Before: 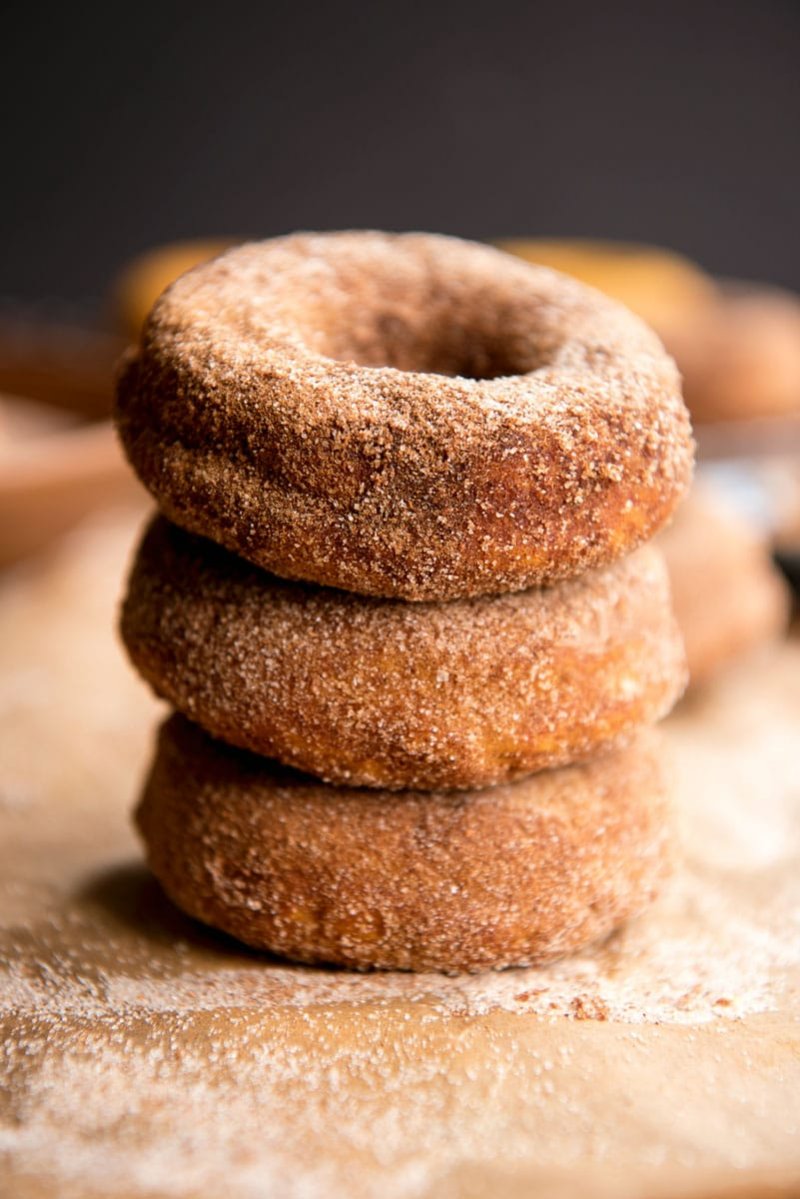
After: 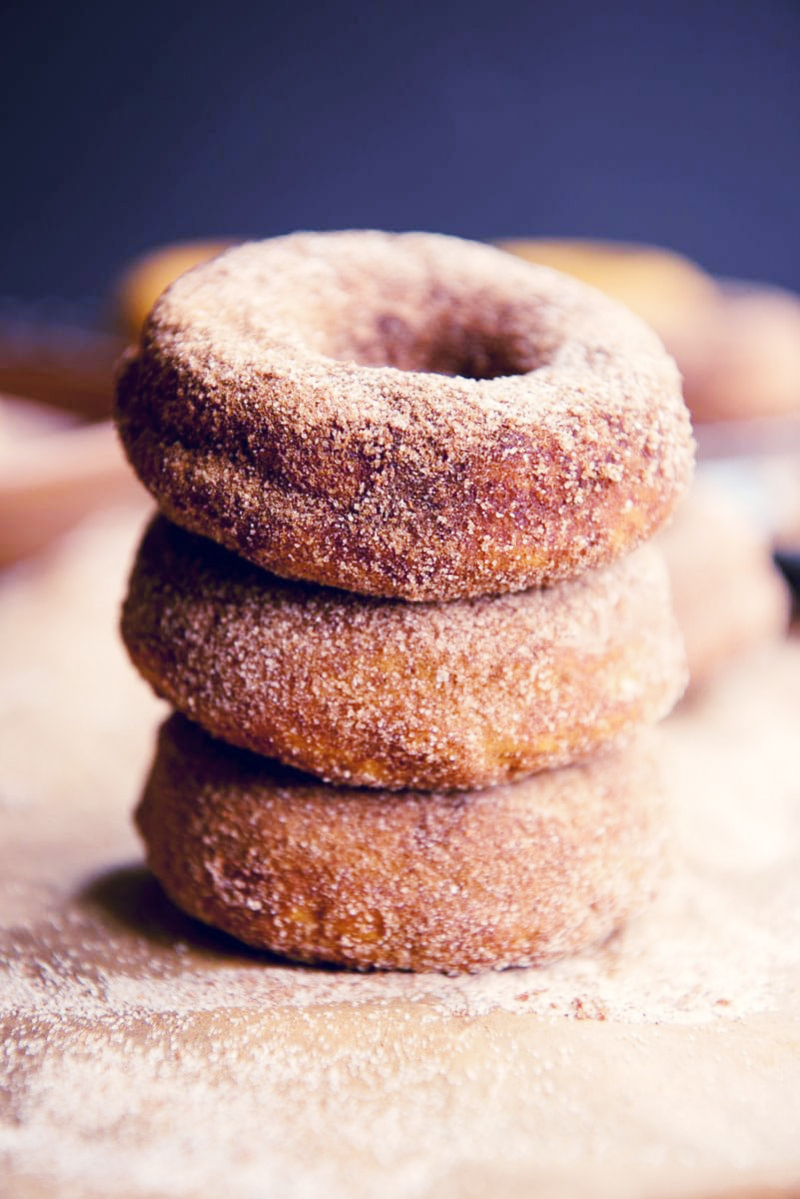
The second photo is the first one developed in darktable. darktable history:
tone curve: curves: ch0 [(0, 0) (0.003, 0.003) (0.011, 0.014) (0.025, 0.033) (0.044, 0.06) (0.069, 0.096) (0.1, 0.132) (0.136, 0.174) (0.177, 0.226) (0.224, 0.282) (0.277, 0.352) (0.335, 0.435) (0.399, 0.524) (0.468, 0.615) (0.543, 0.695) (0.623, 0.771) (0.709, 0.835) (0.801, 0.894) (0.898, 0.944) (1, 1)], preserve colors none
color look up table: target L [91.5, 94.31, 90.19, 82.44, 76.74, 78.85, 72.84, 60.49, 52.23, 49.1, 43.62, 18.52, 10.92, 200.51, 89.51, 86.54, 81.43, 65.94, 66.07, 60.3, 60.04, 43.84, 49.84, 42.65, 39.69, 38.57, 30.07, 23.89, 23.82, 95.63, 78.12, 76.52, 53.37, 58.82, 50.17, 56.22, 52.26, 44.71, 38.25, 38.41, 32.64, 33.25, 21.96, 14.04, 2.734, 80.09, 69.57, 47.74, 21.63], target a [-10.01, -14.11, -36.22, -81.17, -94.21, -50.77, -50.45, -12.77, -25.91, -44.67, -25.97, -5.737, -7.245, 0, 3.357, 16.31, -11.06, 39.46, 7.726, 39.26, 14.01, 69.44, 30.14, 63.24, 13.89, 33.48, 5.317, 31.92, 40.18, 6.453, 36.98, 3.292, 63.59, 42.13, 79.52, 0.386, -12.83, -0.572, 23.6, 14.66, 56.86, 54.3, 38.39, 36.04, 10.11, -66.22, -27.83, -11.58, 11.46], target b [40.36, 7.548, 98.68, 12.09, 79.18, 82.97, 10.93, 9.735, 21.19, 29.02, -8.13, -19.65, 13.51, 0, 31.37, 2.072, 87.52, 3.305, 41.46, 34.36, 17.8, 12.56, -12.93, -5.662, 42.75, 2.613, -9.324, -10.07, 33.68, 0.913, -29.88, -20.48, -26.96, -57.6, -65.98, -41.69, -65.78, -15.59, -88.65, -37.68, -61.75, -29.61, -77.23, -37.74, -22, -14.41, -43.82, -24.34, -42.09], num patches 49
